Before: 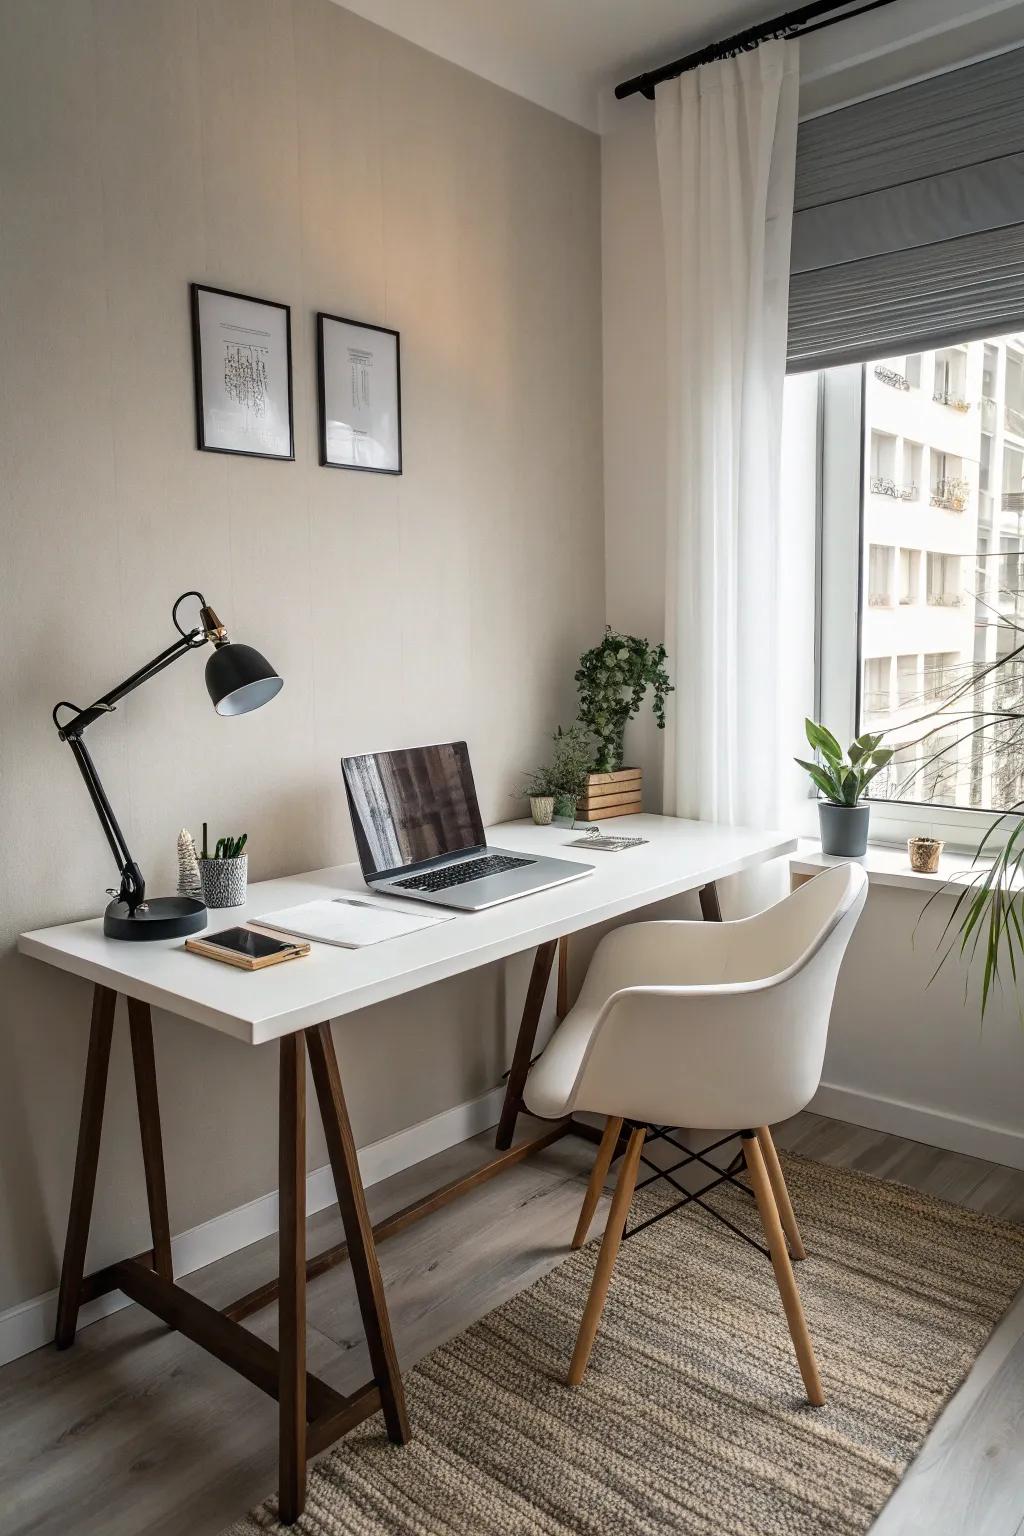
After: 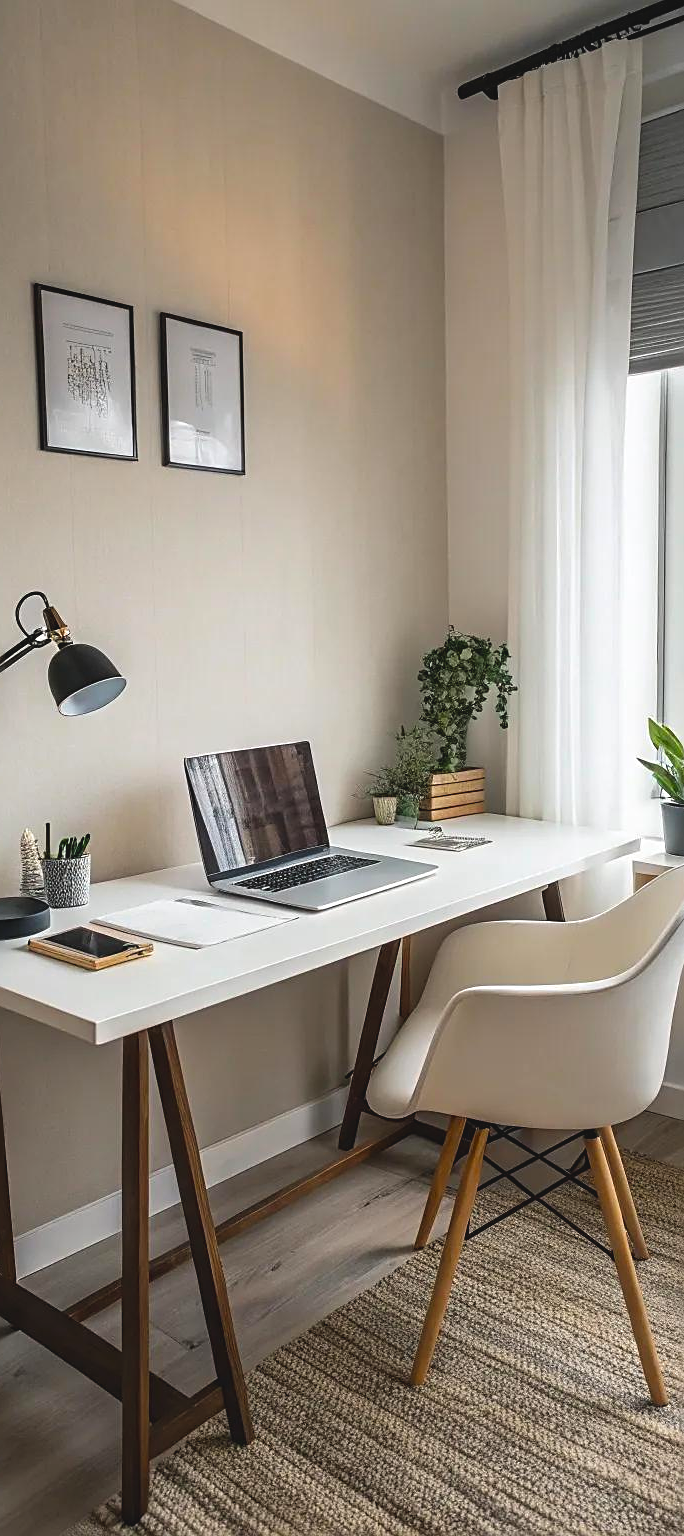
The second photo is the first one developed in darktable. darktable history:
sharpen: on, module defaults
crop: left 15.39%, right 17.8%
color balance rgb: global offset › luminance 0.703%, perceptual saturation grading › global saturation 25.506%
